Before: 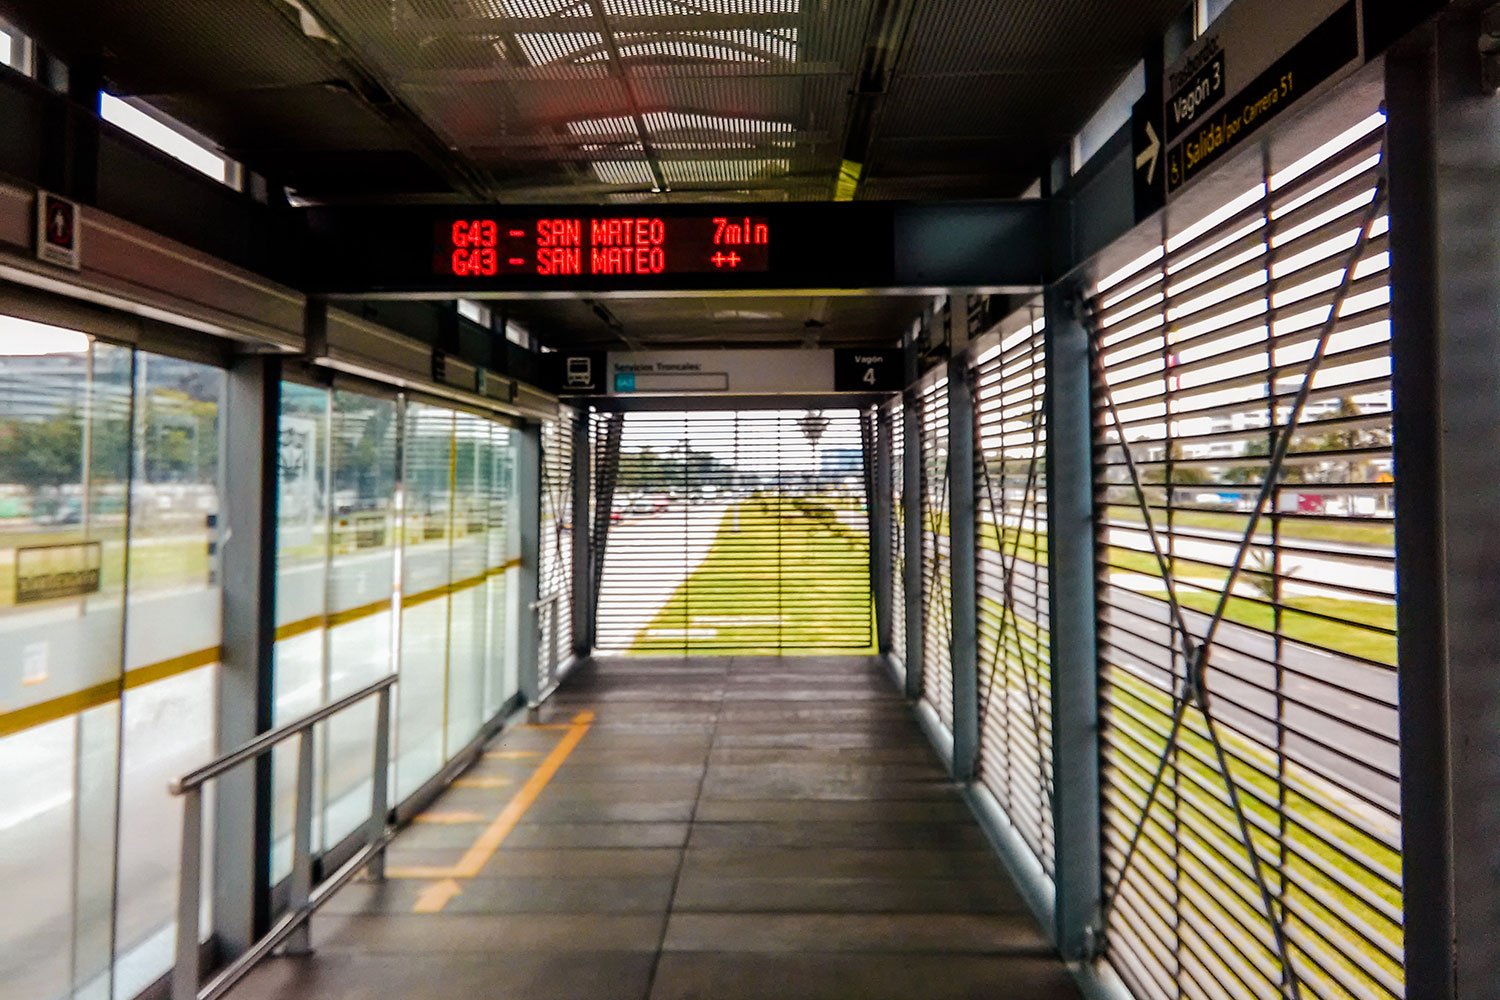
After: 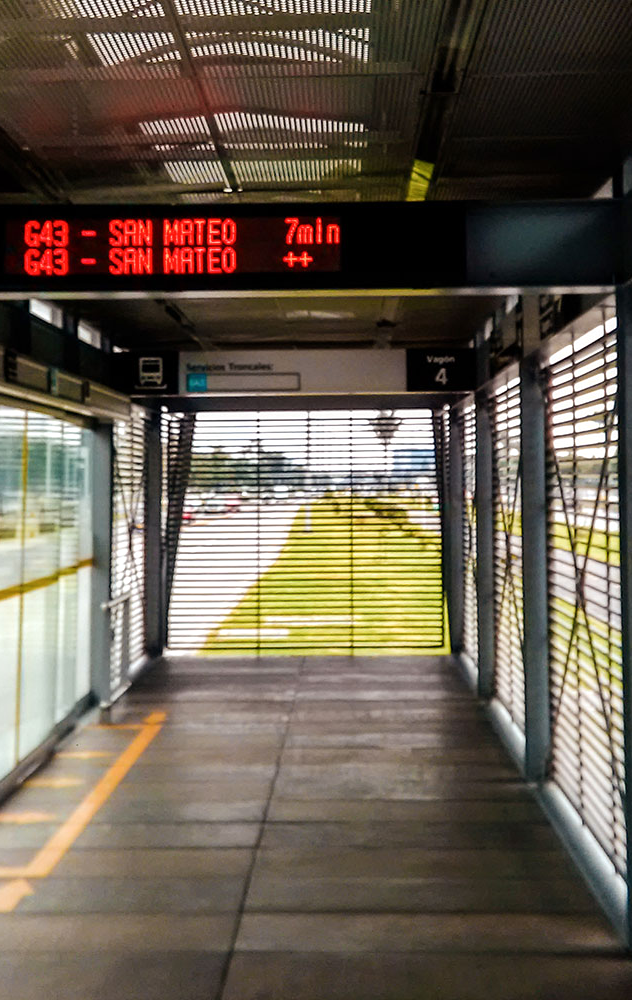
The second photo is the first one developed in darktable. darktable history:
crop: left 28.583%, right 29.231%
shadows and highlights: shadows -12.5, white point adjustment 4, highlights 28.33
